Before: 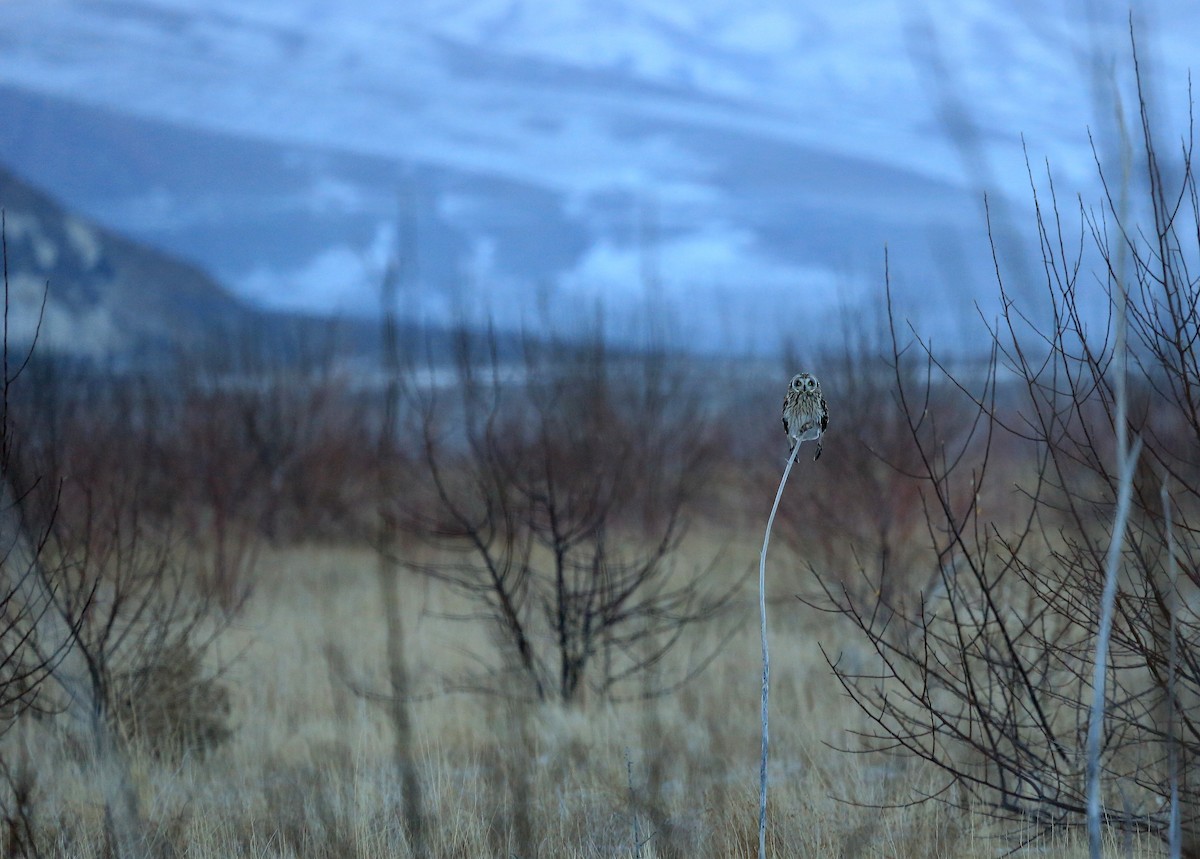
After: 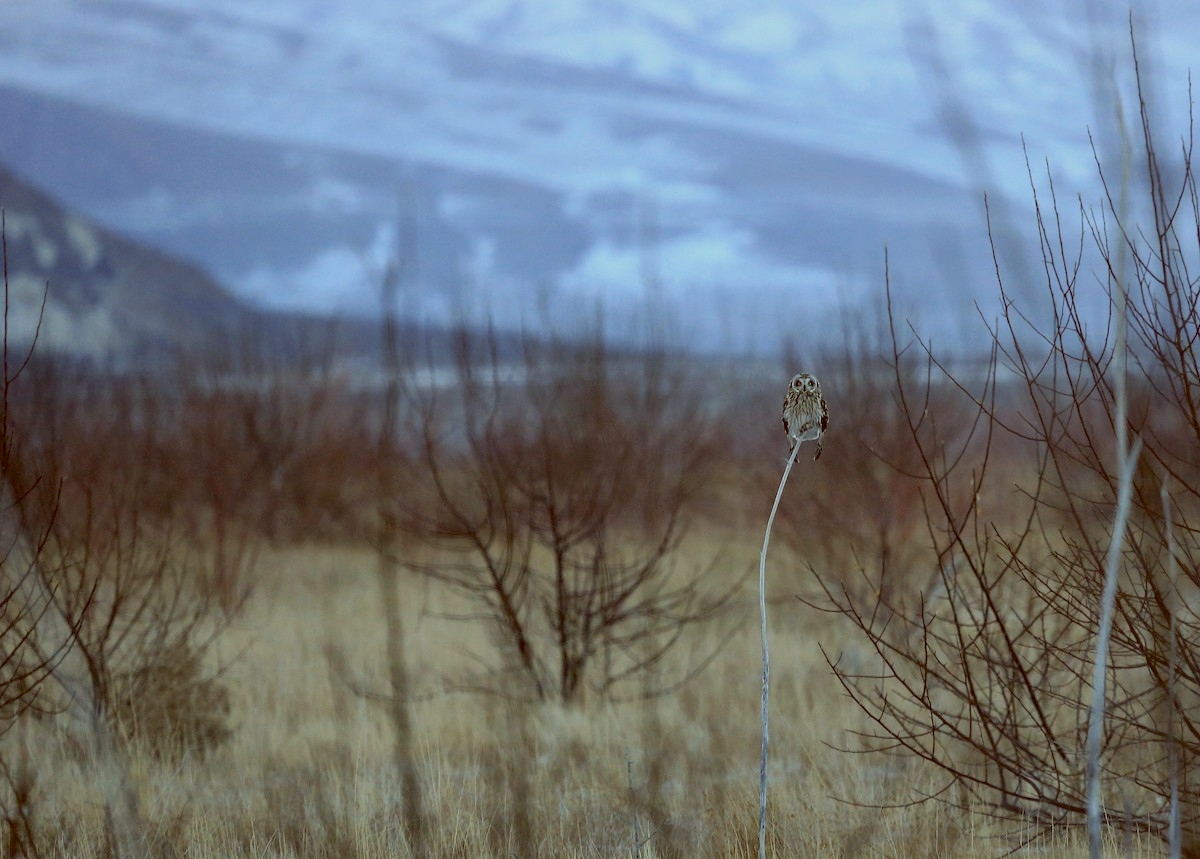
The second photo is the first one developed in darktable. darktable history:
color balance: lift [1.001, 1.007, 1, 0.993], gamma [1.023, 1.026, 1.01, 0.974], gain [0.964, 1.059, 1.073, 0.927]
white balance: emerald 1
